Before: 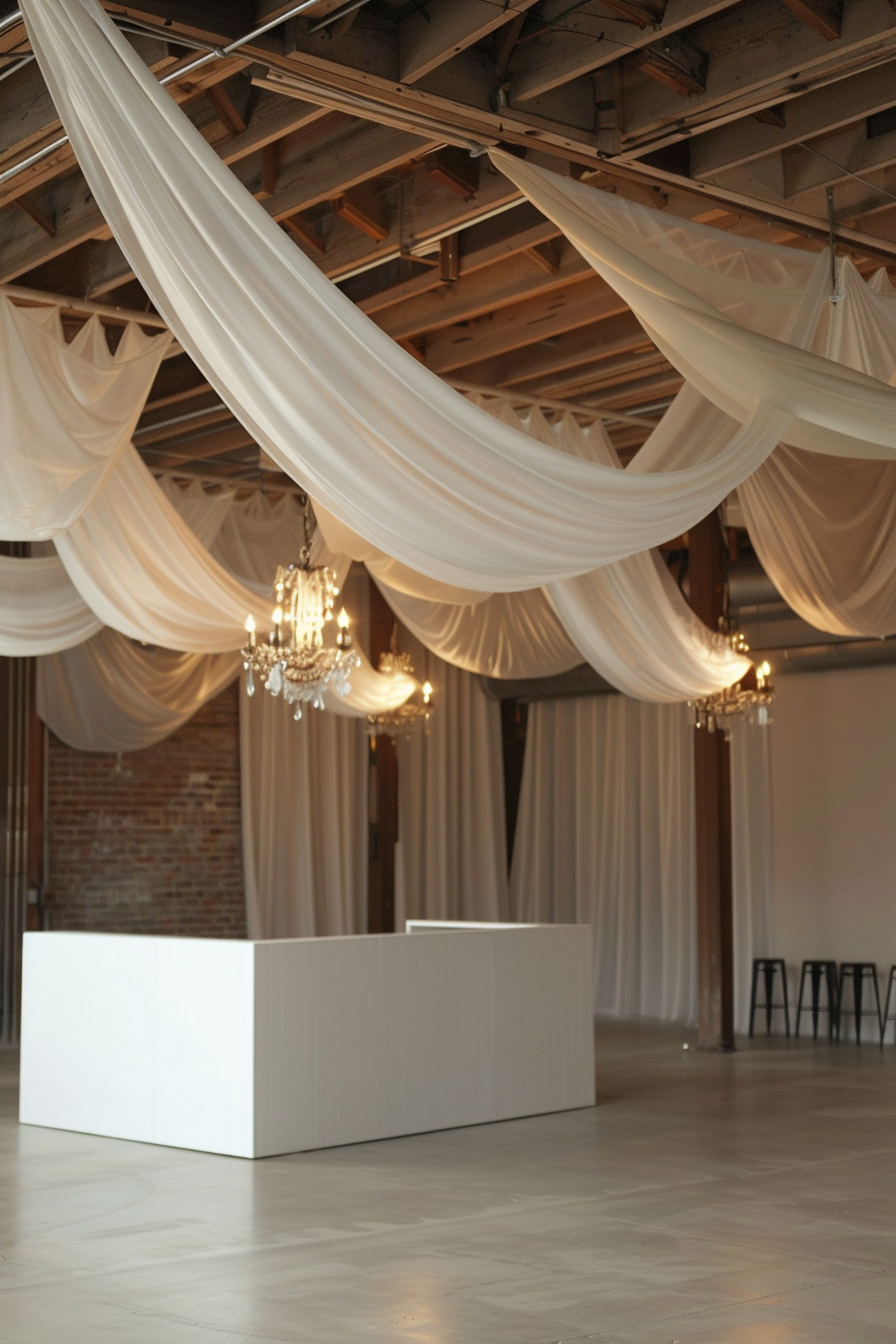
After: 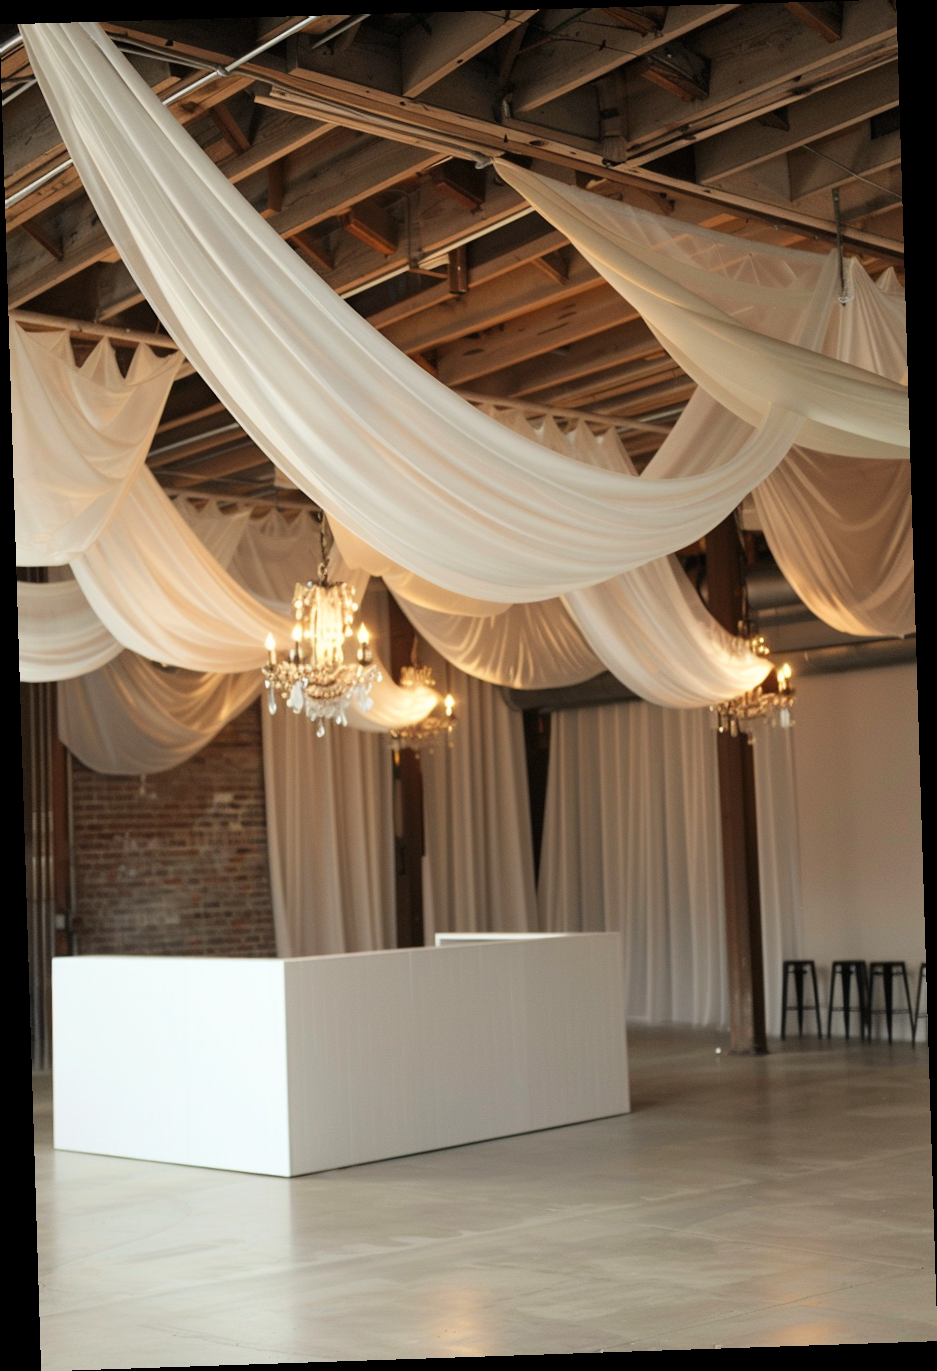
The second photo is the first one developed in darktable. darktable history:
tone curve: curves: ch0 [(0, 0) (0.004, 0.001) (0.133, 0.112) (0.325, 0.362) (0.832, 0.893) (1, 1)], color space Lab, linked channels, preserve colors none
rotate and perspective: rotation -1.77°, lens shift (horizontal) 0.004, automatic cropping off
